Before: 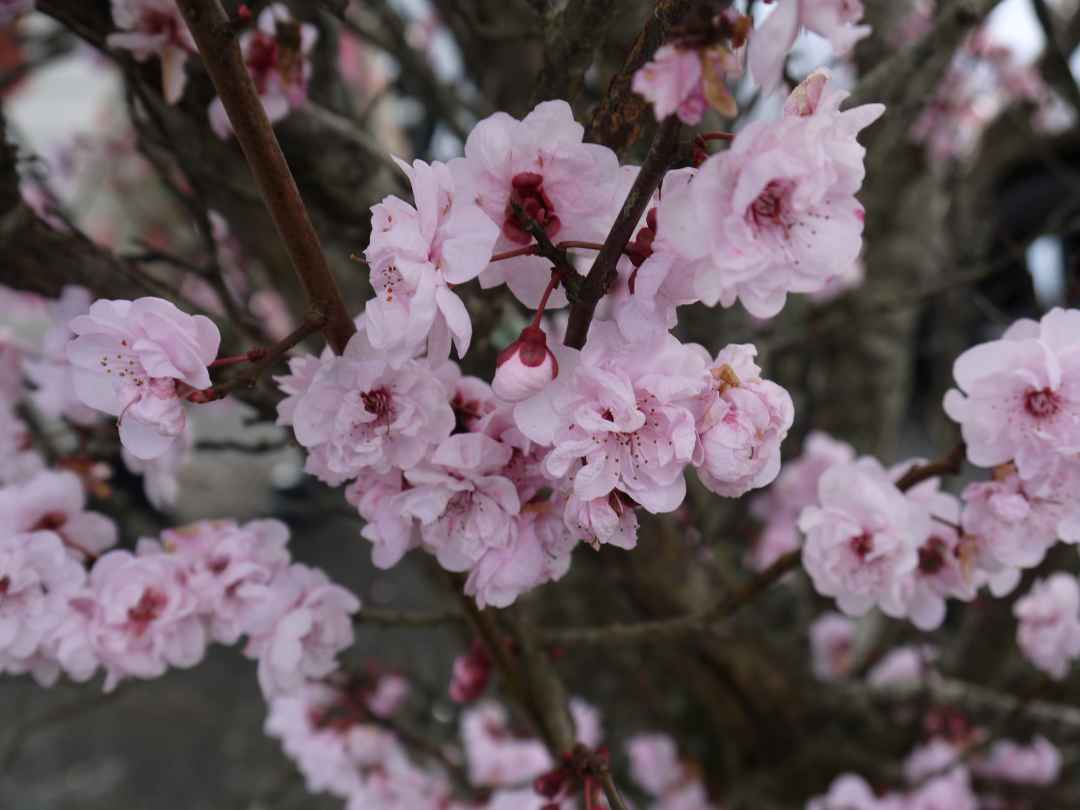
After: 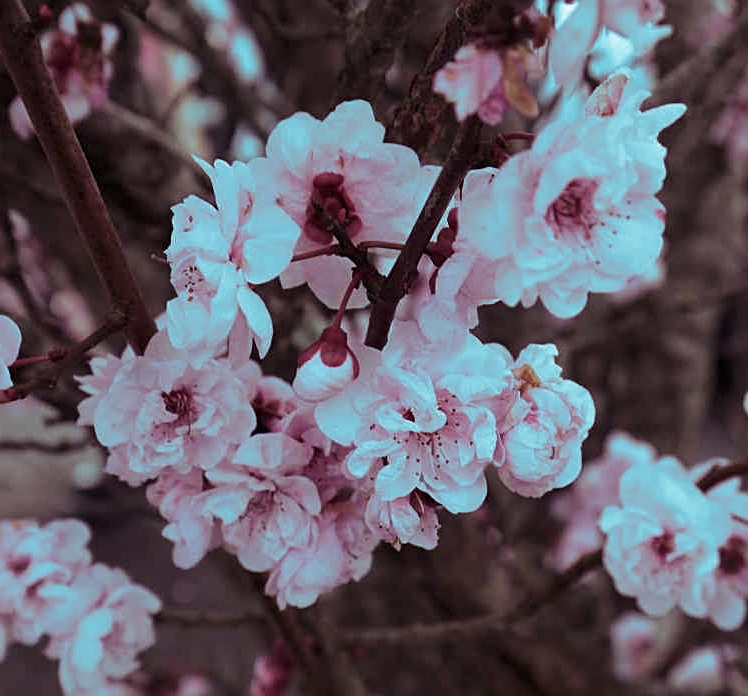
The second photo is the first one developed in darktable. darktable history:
crop: left 18.479%, right 12.2%, bottom 13.971%
sharpen: on, module defaults
local contrast: mode bilateral grid, contrast 20, coarseness 50, detail 120%, midtone range 0.2
split-toning: shadows › hue 327.6°, highlights › hue 198°, highlights › saturation 0.55, balance -21.25, compress 0%
